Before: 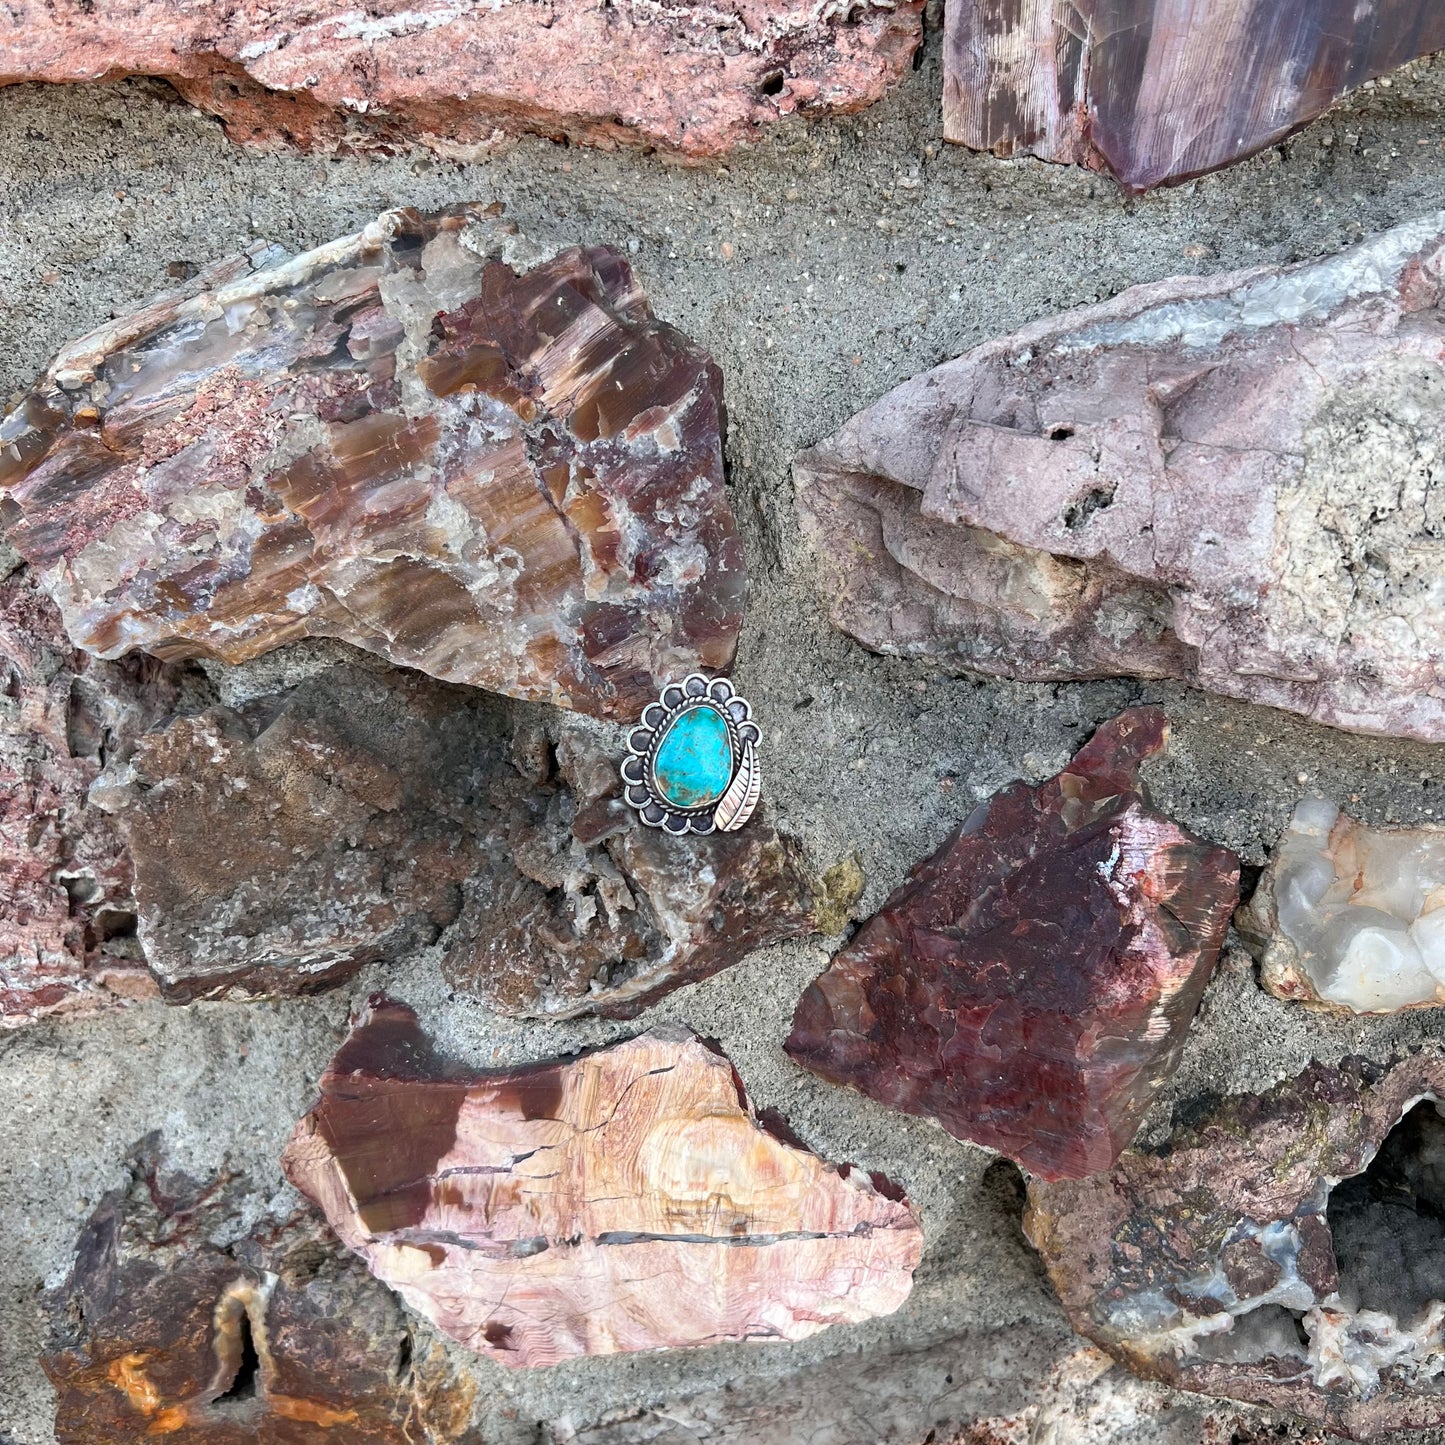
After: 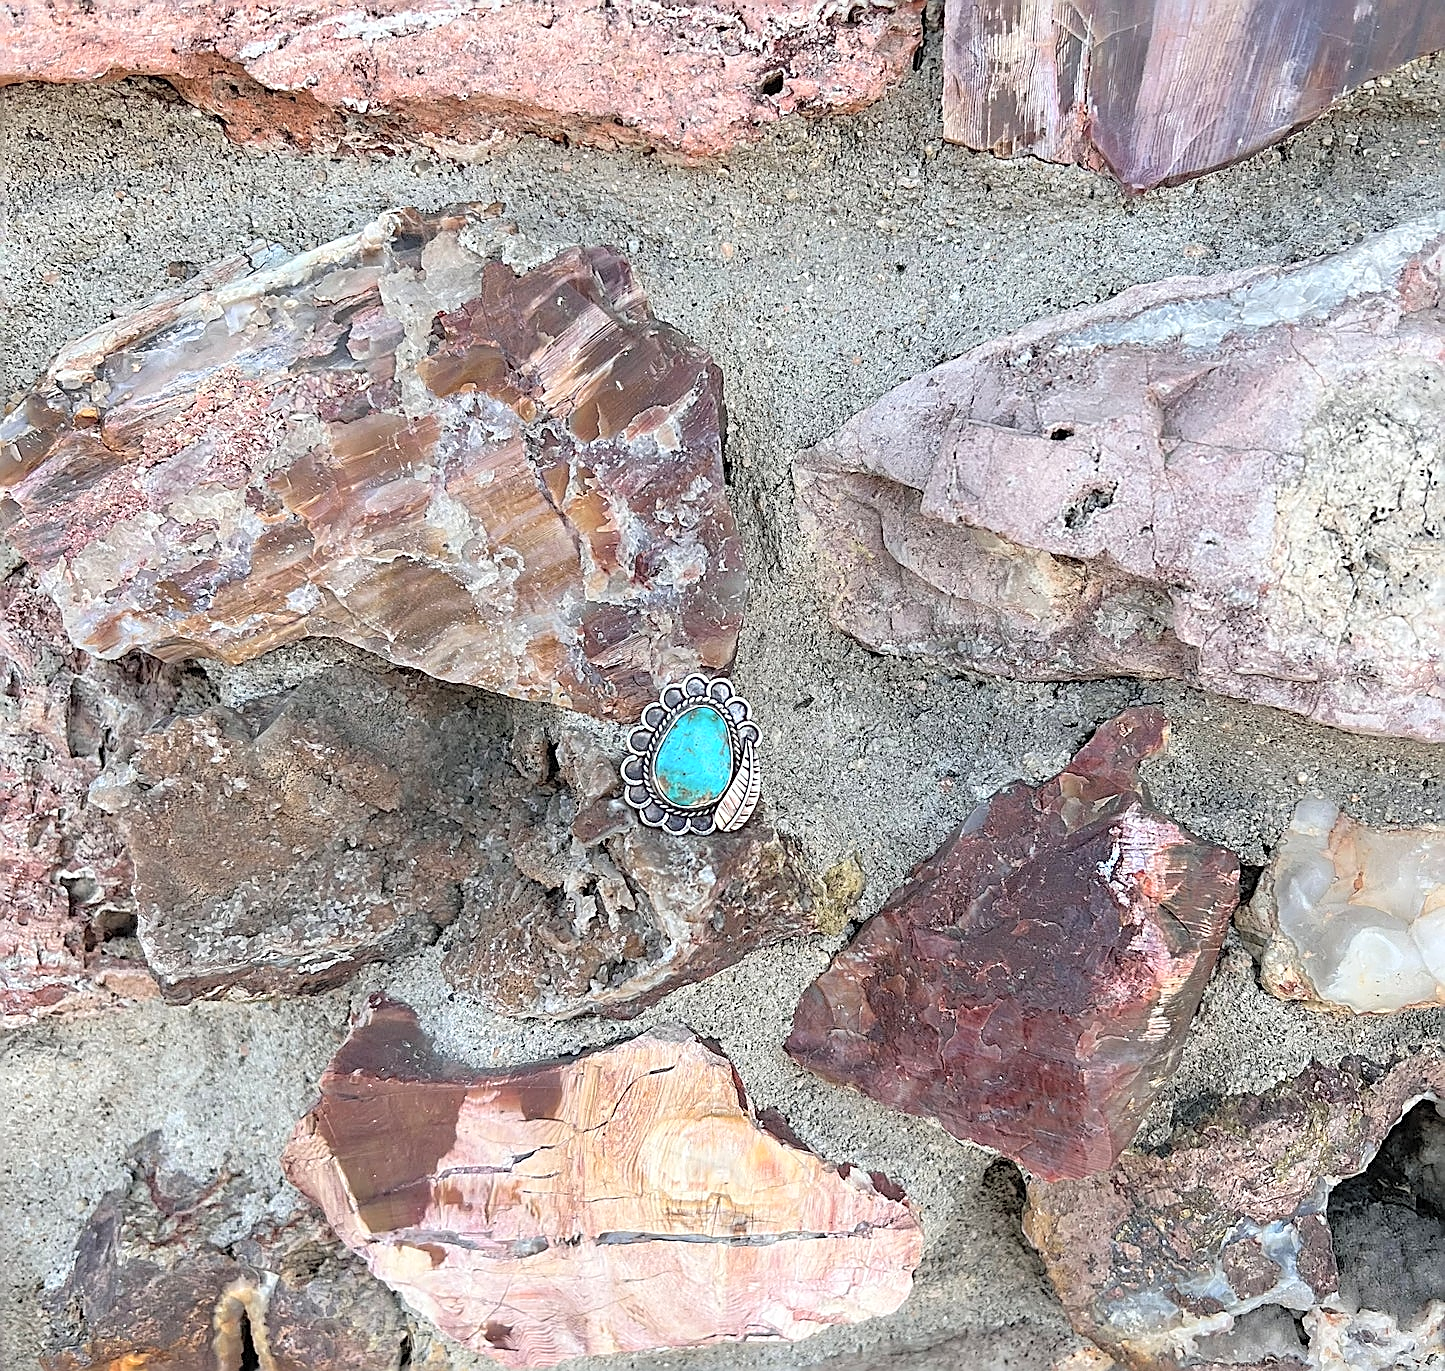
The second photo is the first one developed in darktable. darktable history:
contrast brightness saturation: brightness 0.28
sharpen: radius 1.685, amount 1.294
crop and rotate: top 0%, bottom 5.097%
